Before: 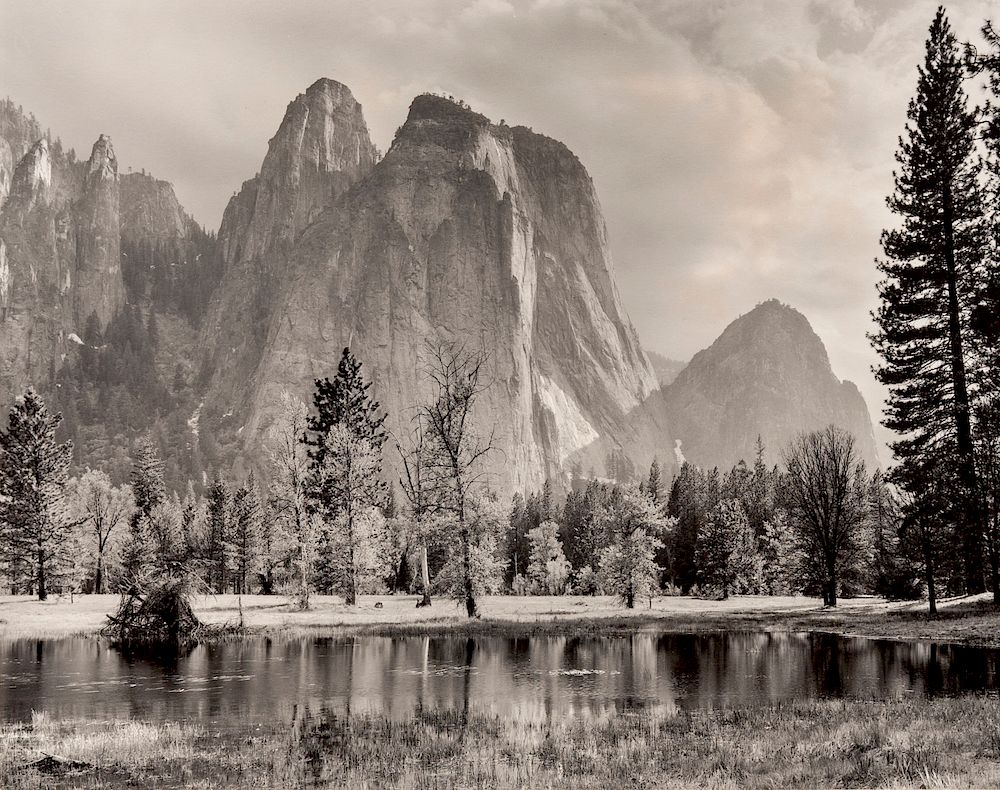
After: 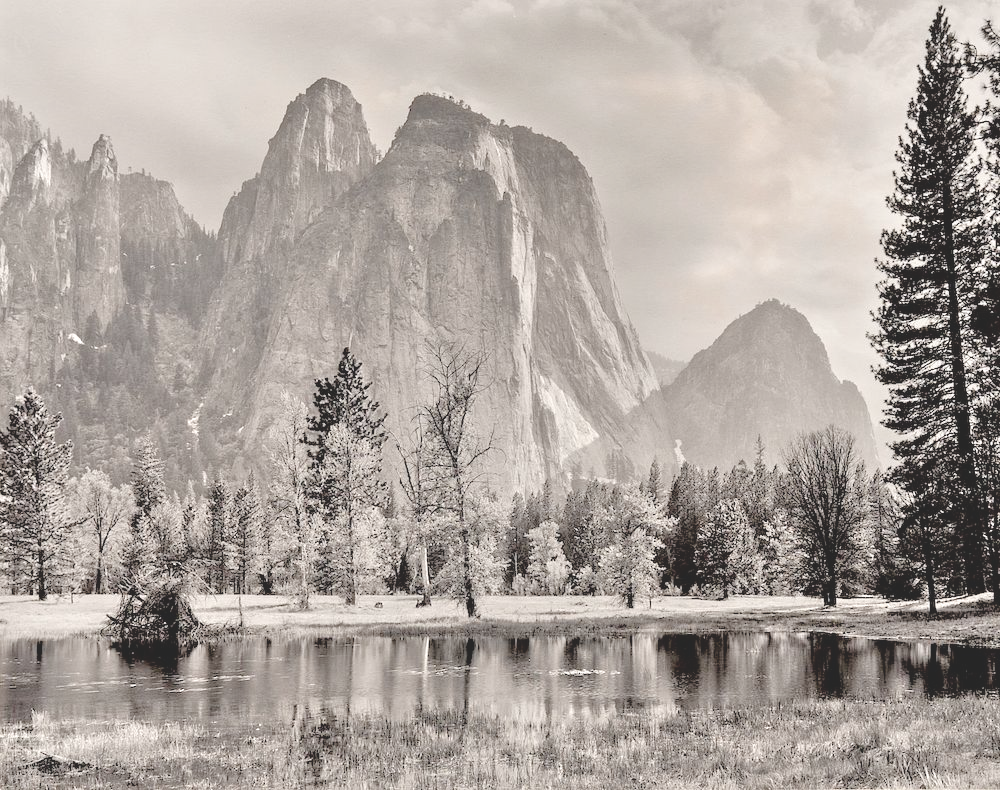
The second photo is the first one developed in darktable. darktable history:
contrast brightness saturation: contrast -0.26, saturation -0.43
levels: levels [0, 0.43, 0.859]
tone equalizer: -7 EV 0.15 EV, -6 EV 0.6 EV, -5 EV 1.15 EV, -4 EV 1.33 EV, -3 EV 1.15 EV, -2 EV 0.6 EV, -1 EV 0.15 EV, mask exposure compensation -0.5 EV
